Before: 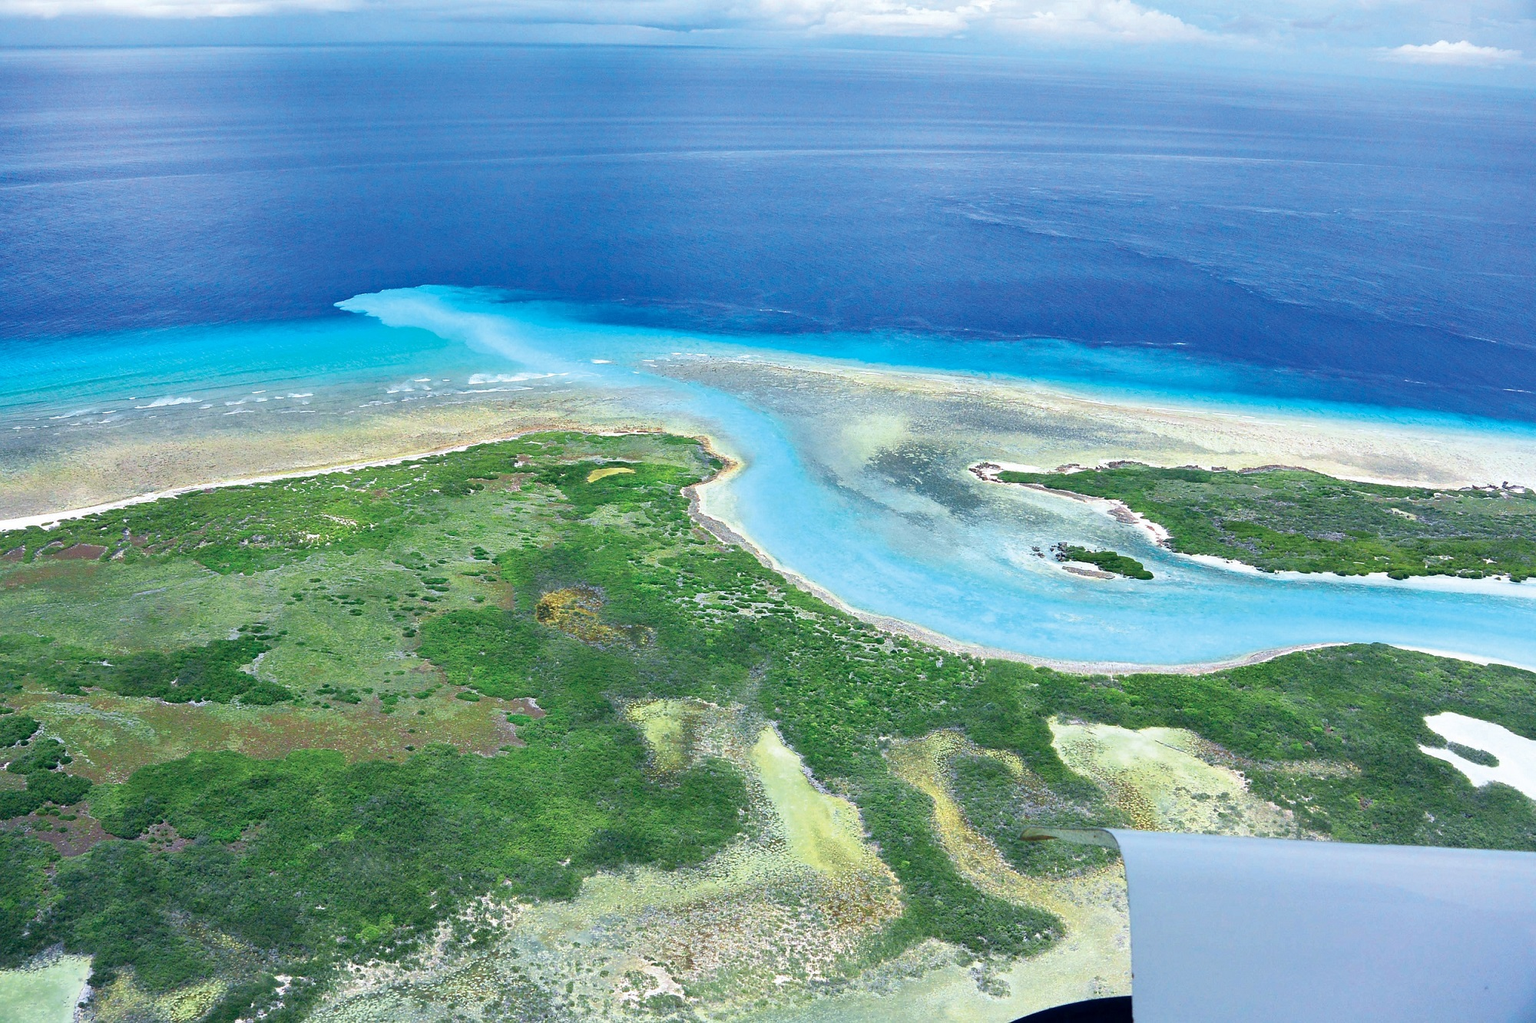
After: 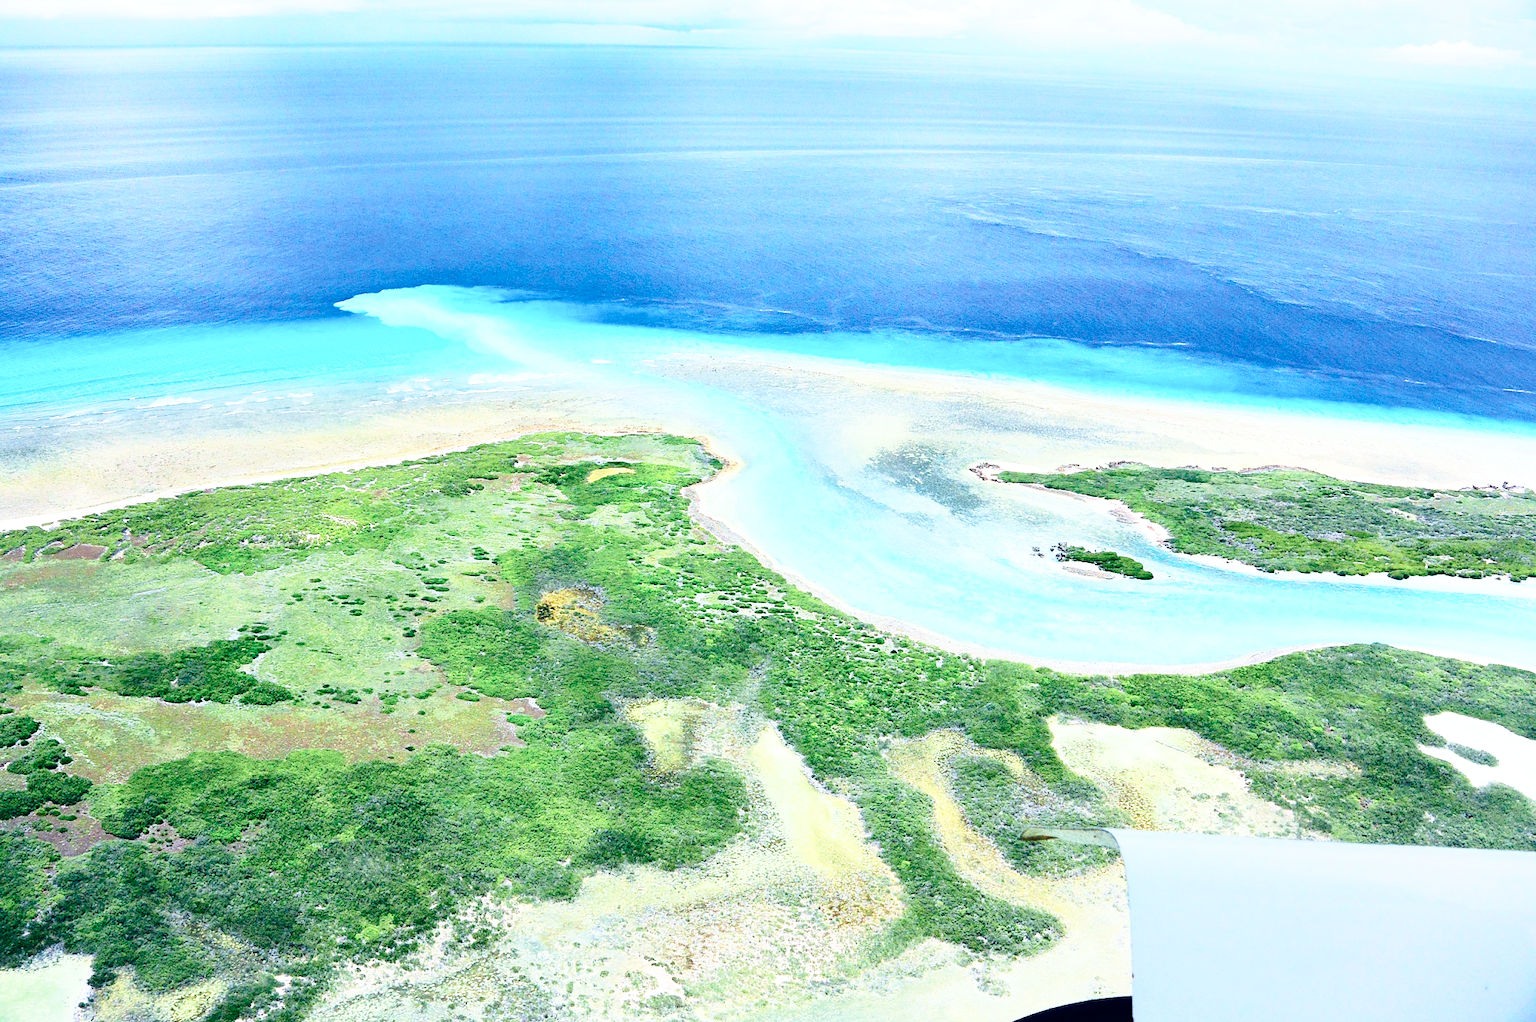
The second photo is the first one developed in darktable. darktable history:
exposure: exposure 0.086 EV, compensate exposure bias true, compensate highlight preservation false
base curve: curves: ch0 [(0, 0) (0.028, 0.03) (0.121, 0.232) (0.46, 0.748) (0.859, 0.968) (1, 1)], preserve colors none
contrast brightness saturation: contrast 0.273
